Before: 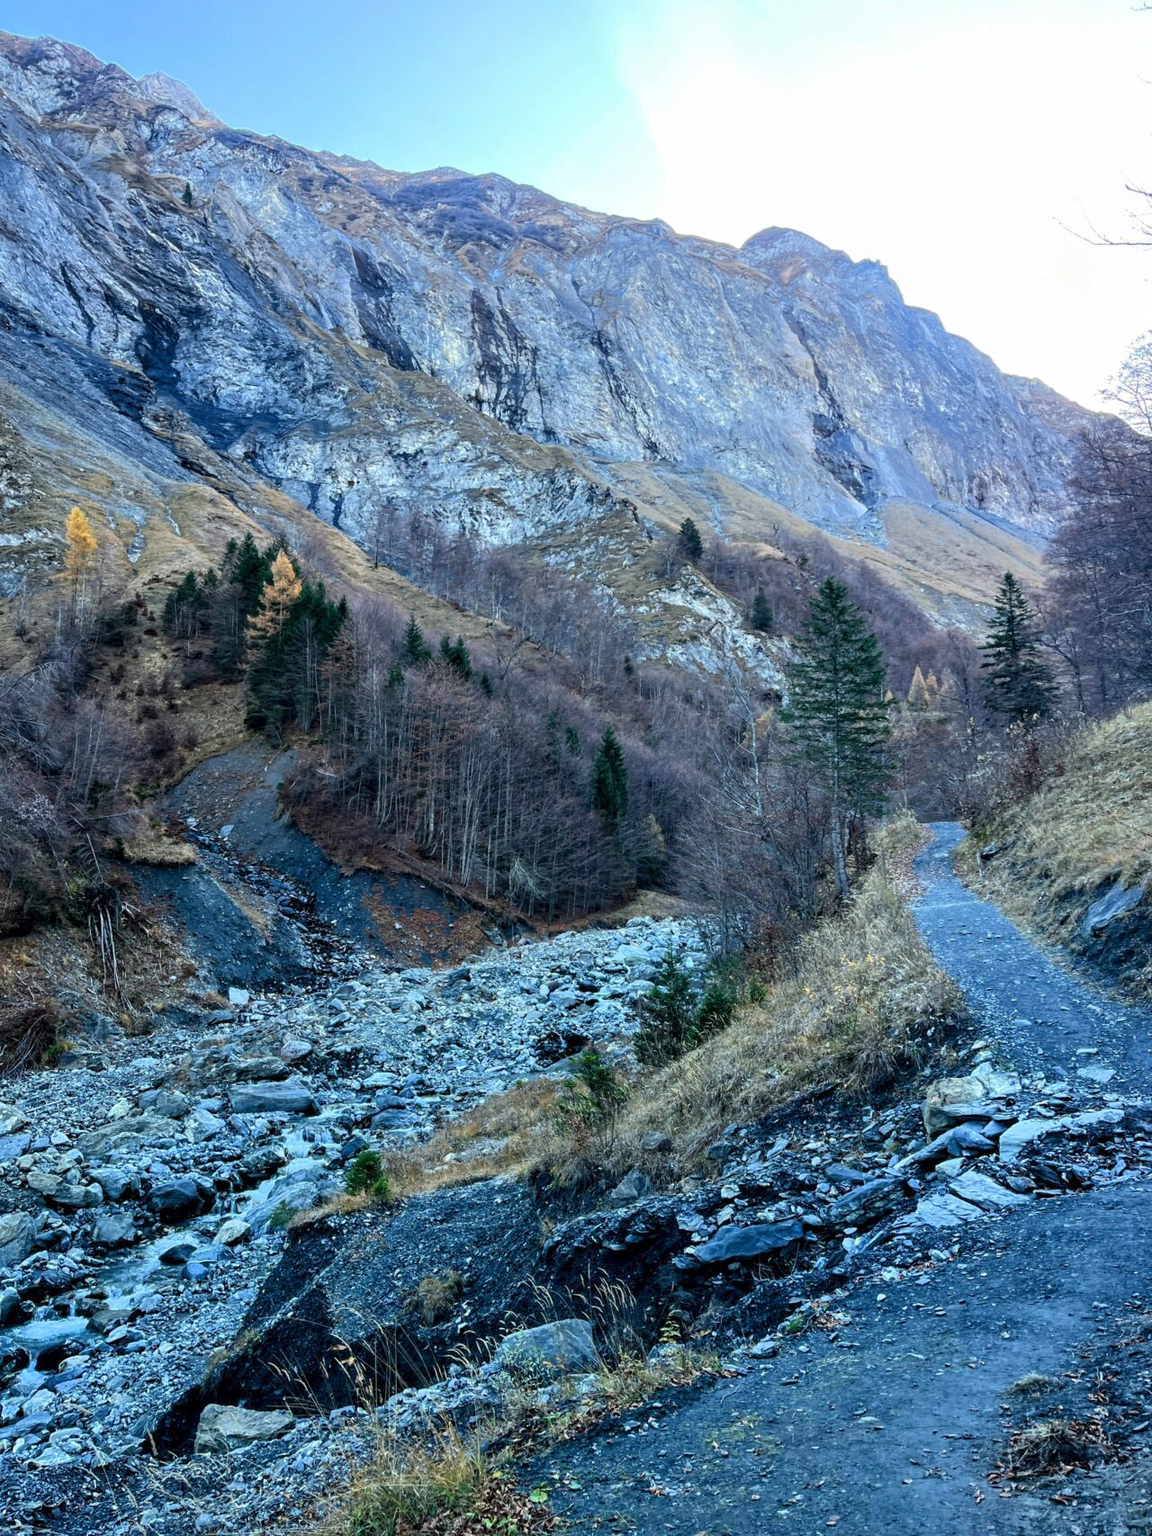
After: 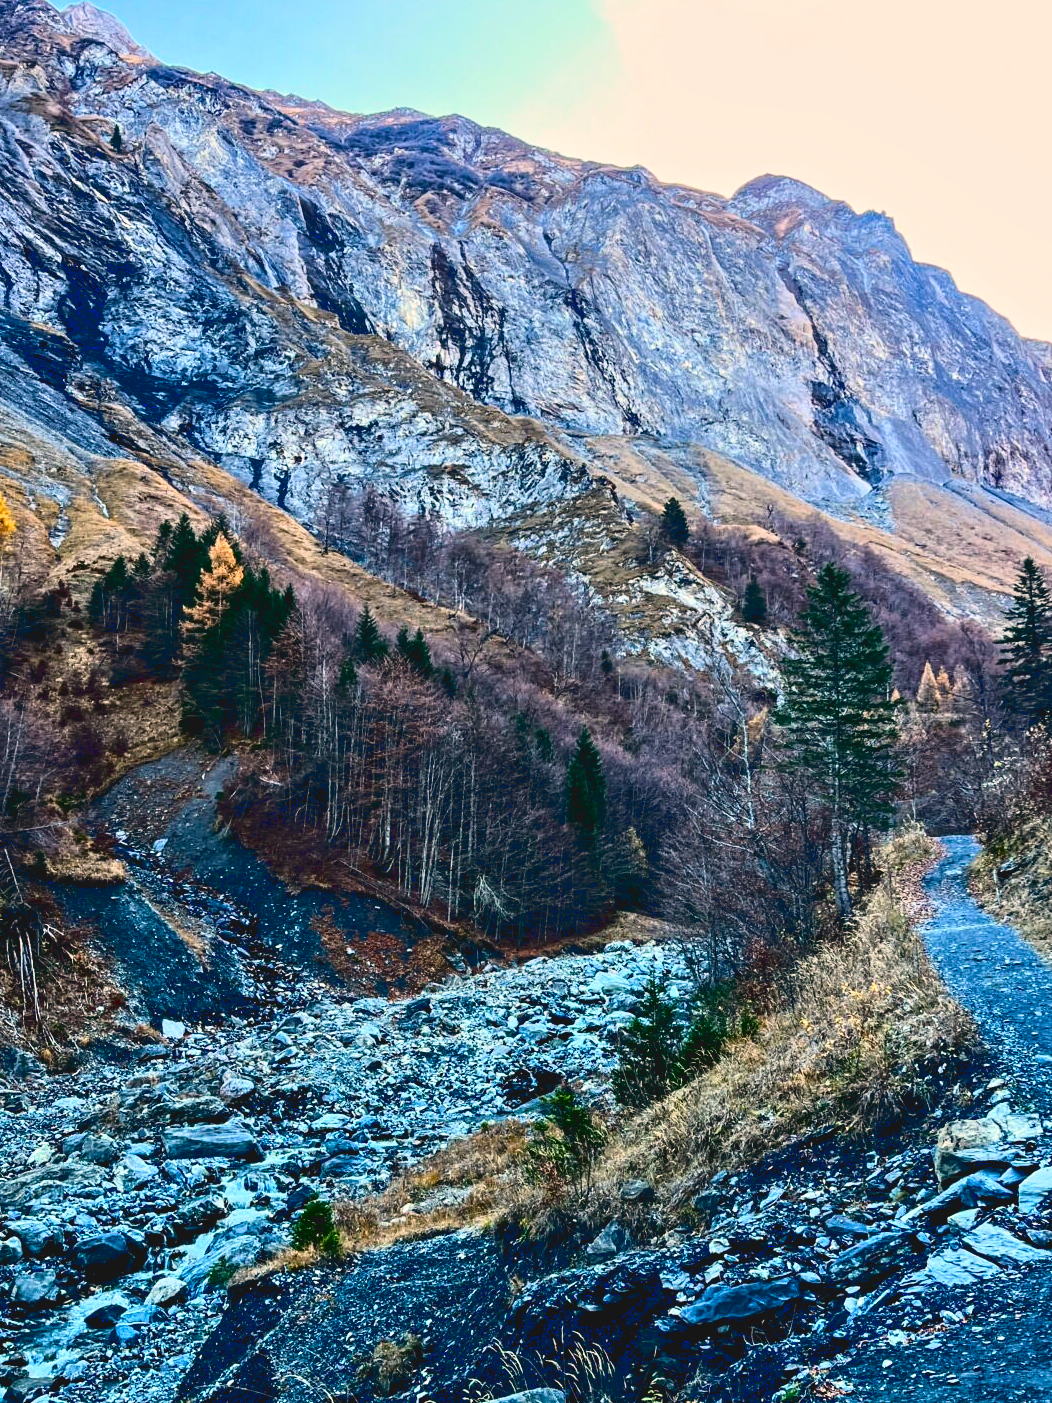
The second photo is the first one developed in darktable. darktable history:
tone curve: curves: ch0 [(0, 0.072) (0.249, 0.176) (0.518, 0.489) (0.832, 0.854) (1, 0.948)], color space Lab, linked channels, preserve colors none
white balance: red 1.127, blue 0.943
contrast equalizer: y [[0.51, 0.537, 0.559, 0.574, 0.599, 0.618], [0.5 ×6], [0.5 ×6], [0 ×6], [0 ×6]]
crop and rotate: left 7.196%, top 4.574%, right 10.605%, bottom 13.178%
color balance rgb: perceptual saturation grading › global saturation 20%, perceptual saturation grading › highlights -25%, perceptual saturation grading › shadows 25%, global vibrance 50%
